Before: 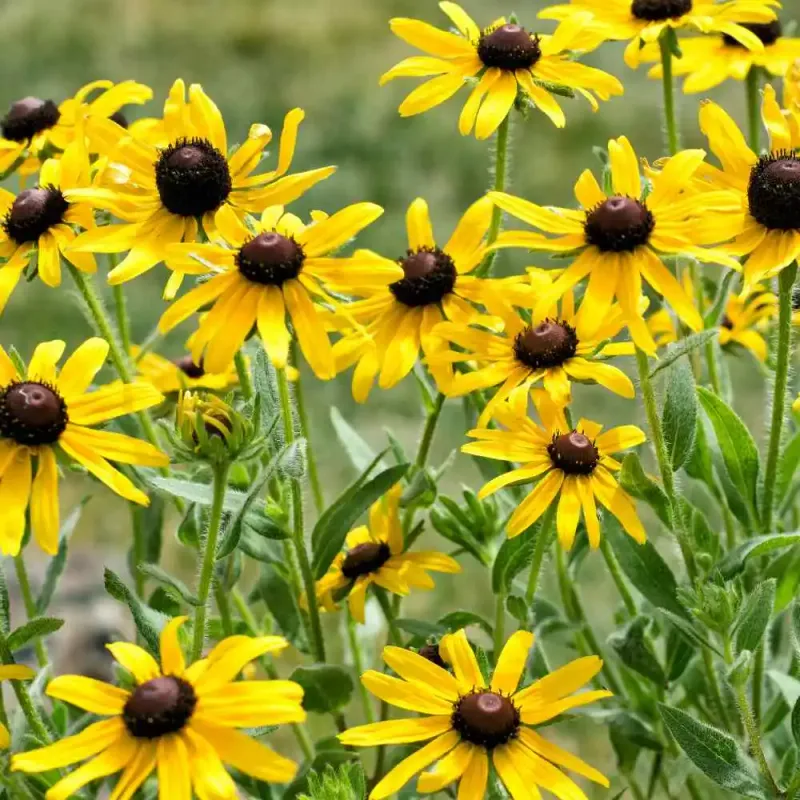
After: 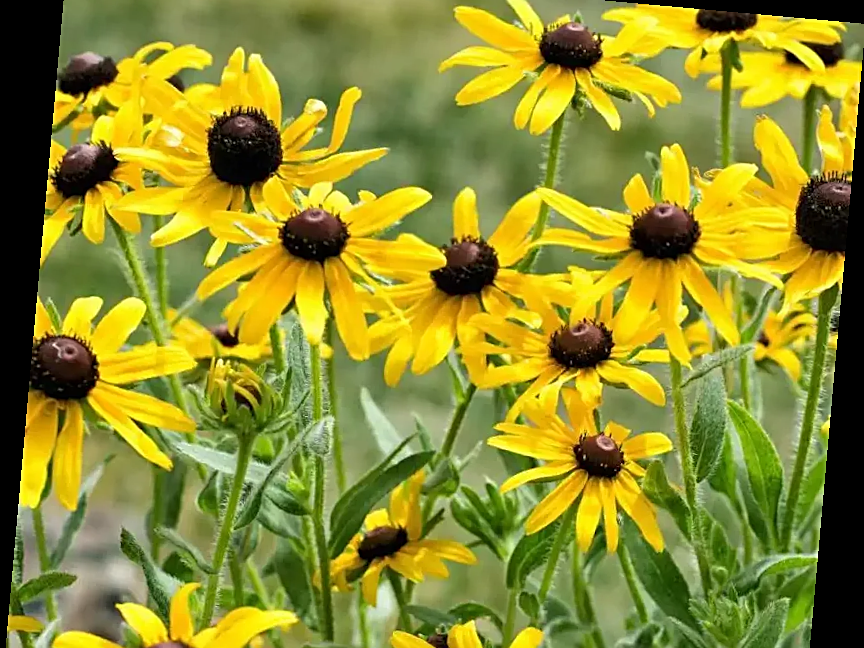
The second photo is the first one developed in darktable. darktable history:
crop: left 0.387%, top 5.469%, bottom 19.809%
sharpen: on, module defaults
rotate and perspective: rotation 5.12°, automatic cropping off
